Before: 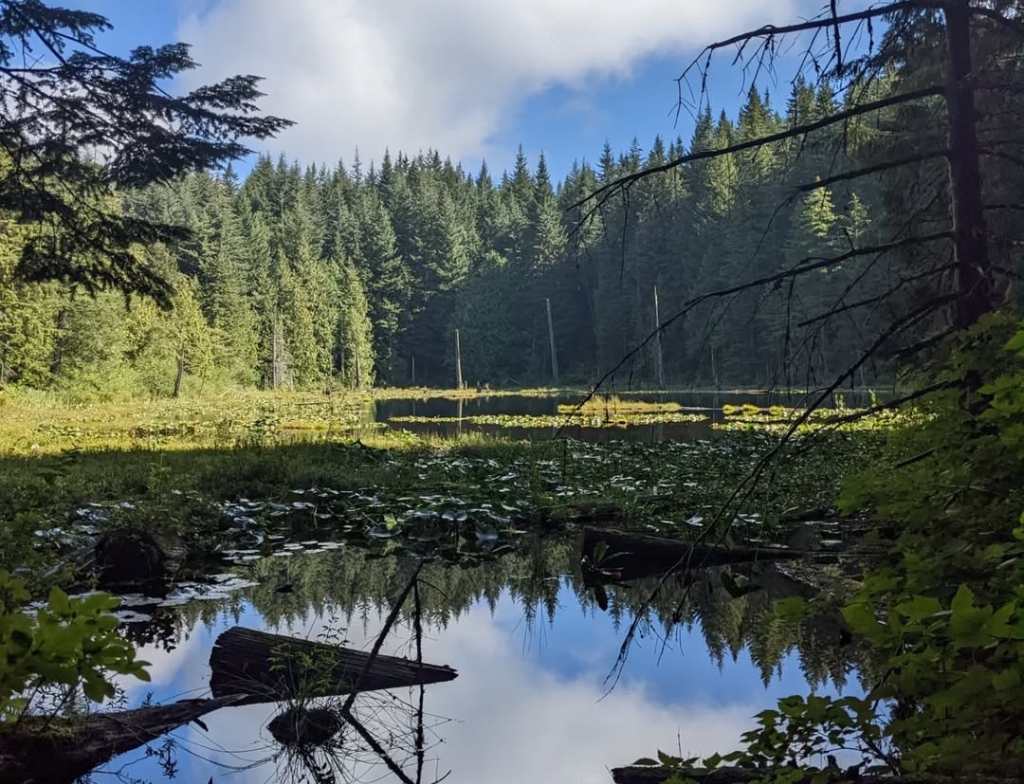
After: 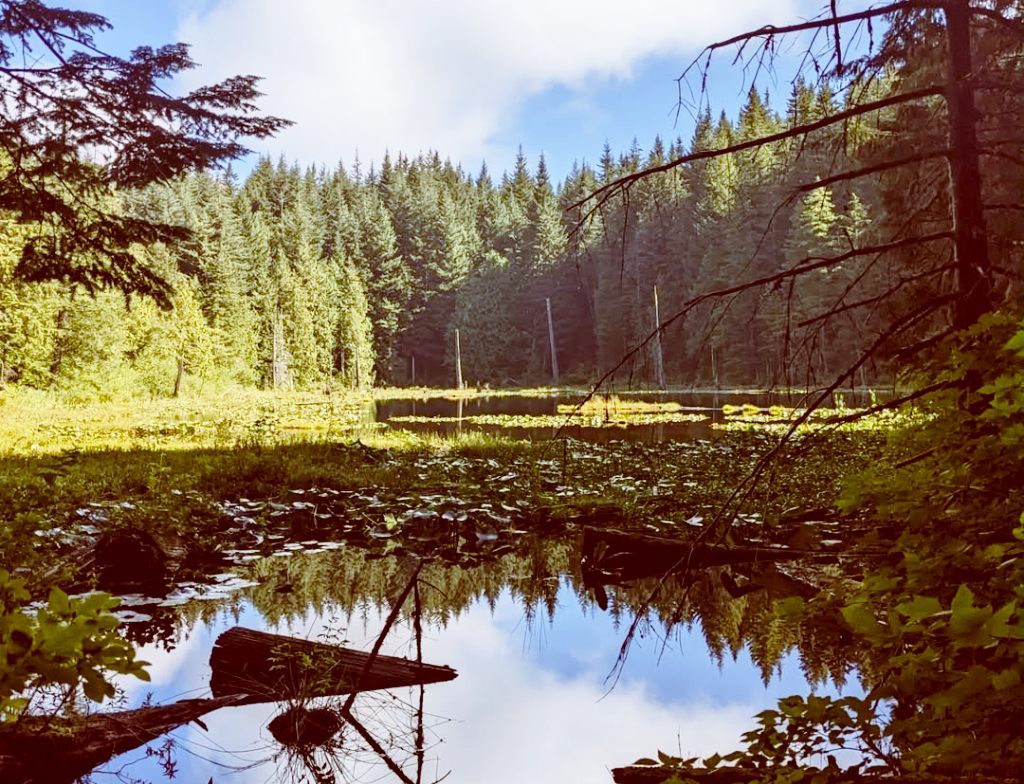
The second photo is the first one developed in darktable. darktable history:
base curve: curves: ch0 [(0, 0) (0.028, 0.03) (0.121, 0.232) (0.46, 0.748) (0.859, 0.968) (1, 1)], preserve colors none
color balance: lift [1, 1.011, 0.999, 0.989], gamma [1.109, 1.045, 1.039, 0.955], gain [0.917, 0.936, 0.952, 1.064], contrast 2.32%, contrast fulcrum 19%, output saturation 101%
